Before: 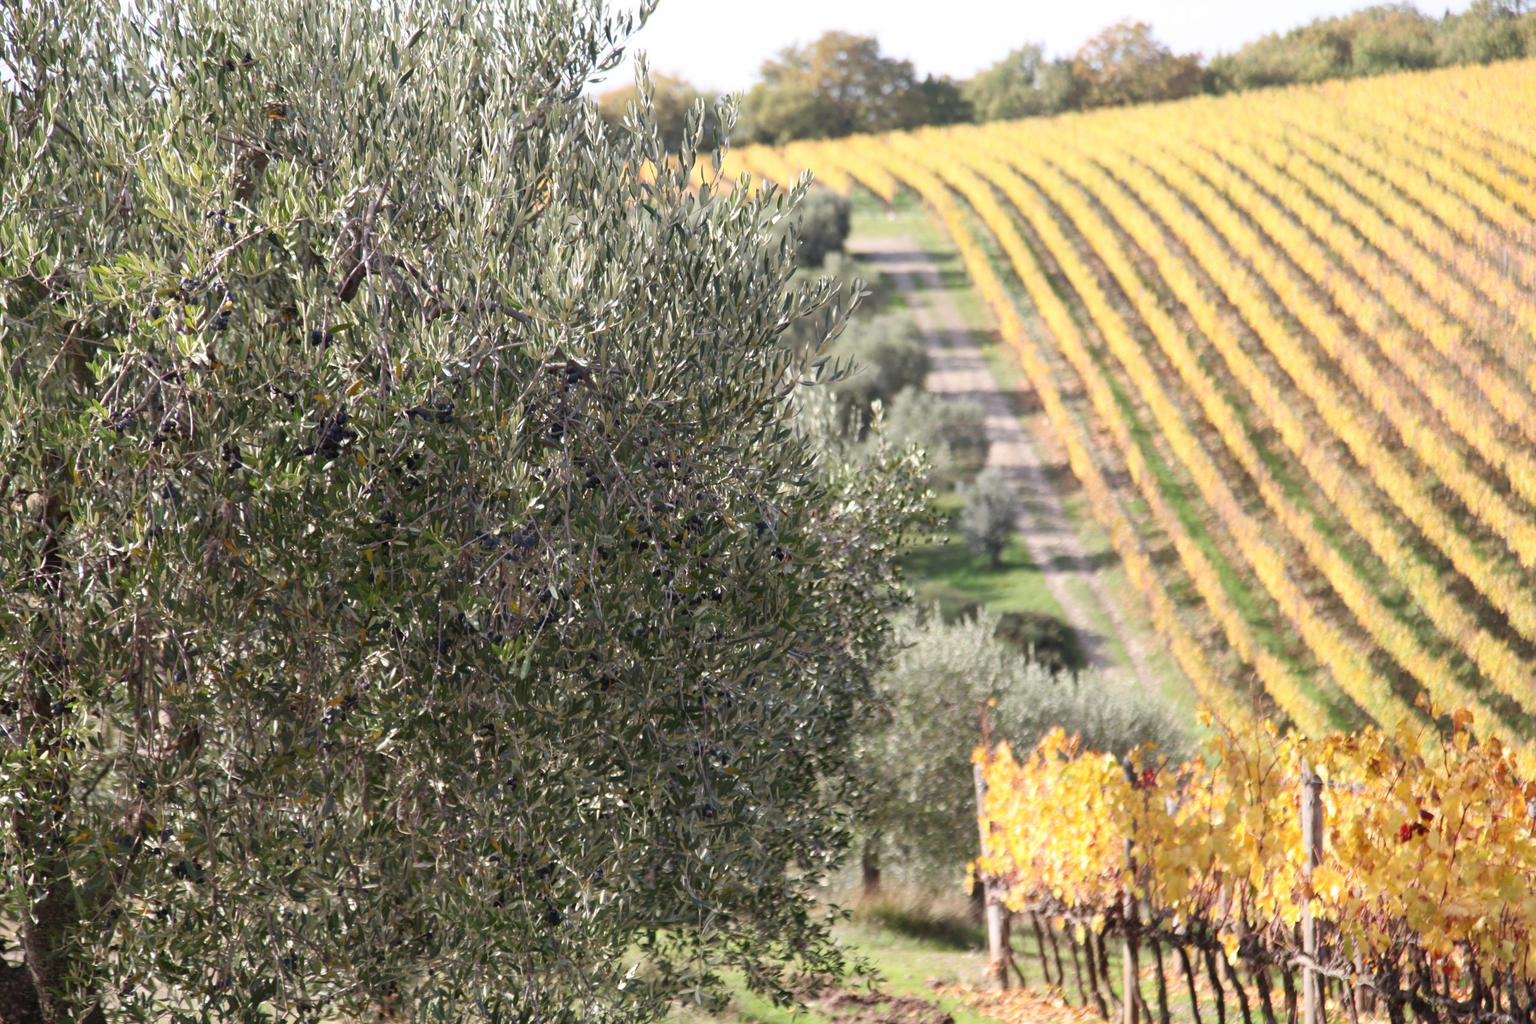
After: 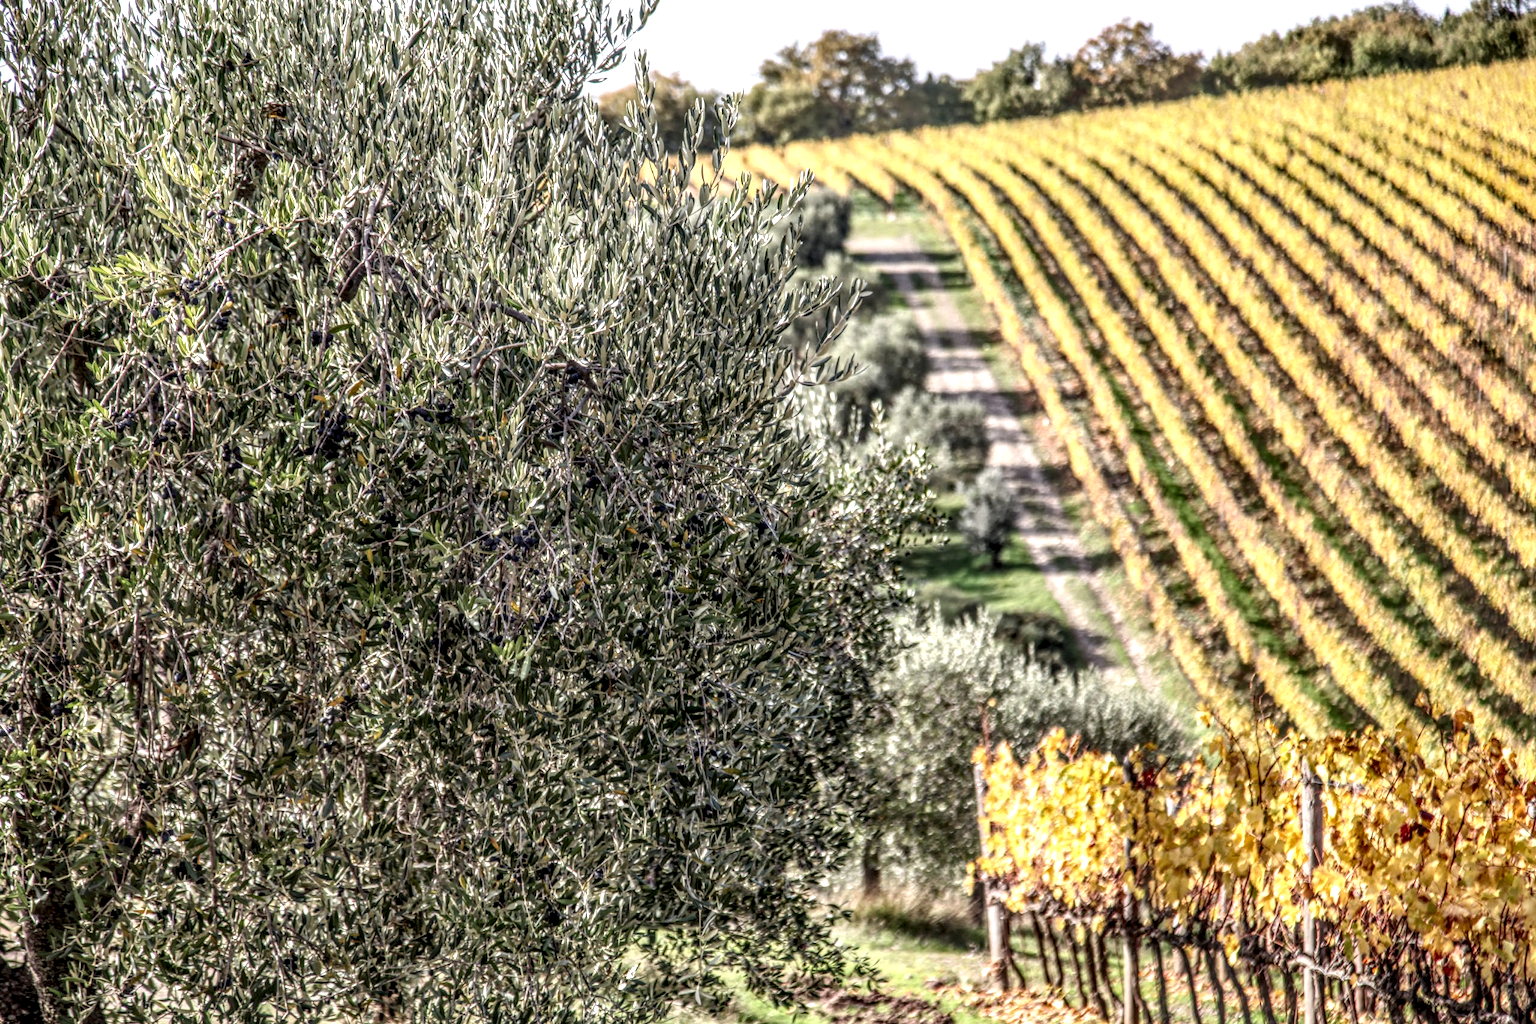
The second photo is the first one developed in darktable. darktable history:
local contrast: highlights 0%, shadows 0%, detail 300%, midtone range 0.3
shadows and highlights: soften with gaussian
